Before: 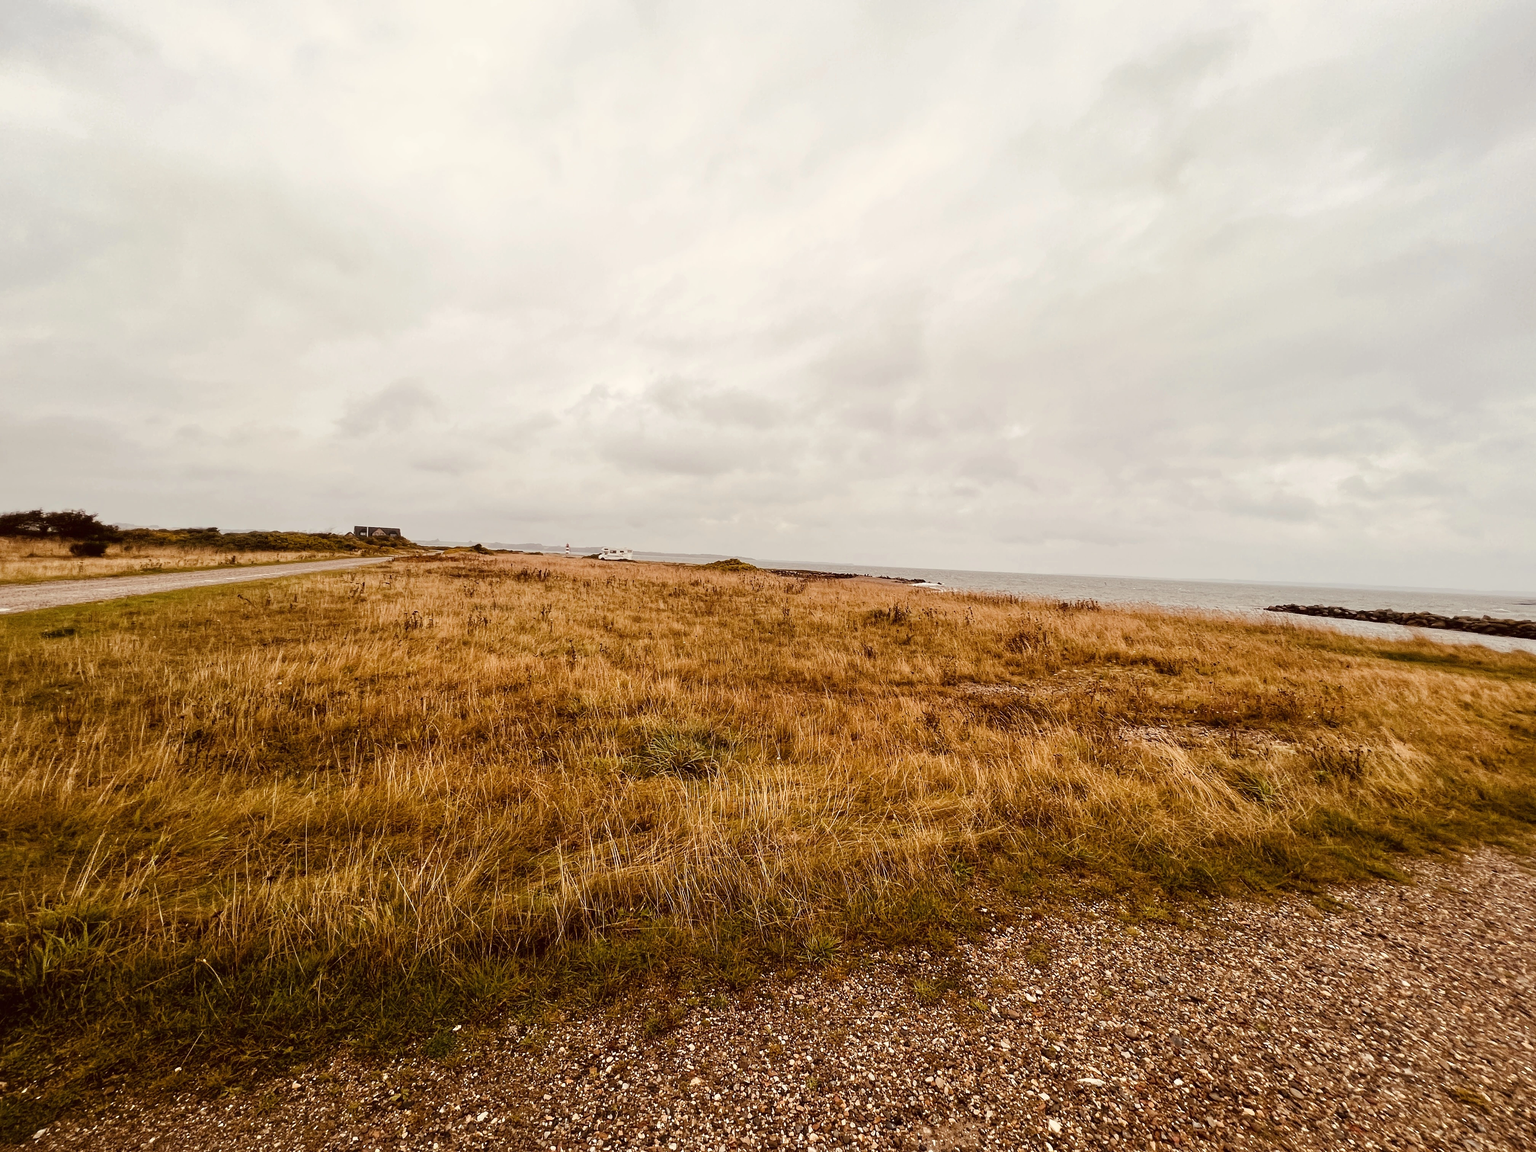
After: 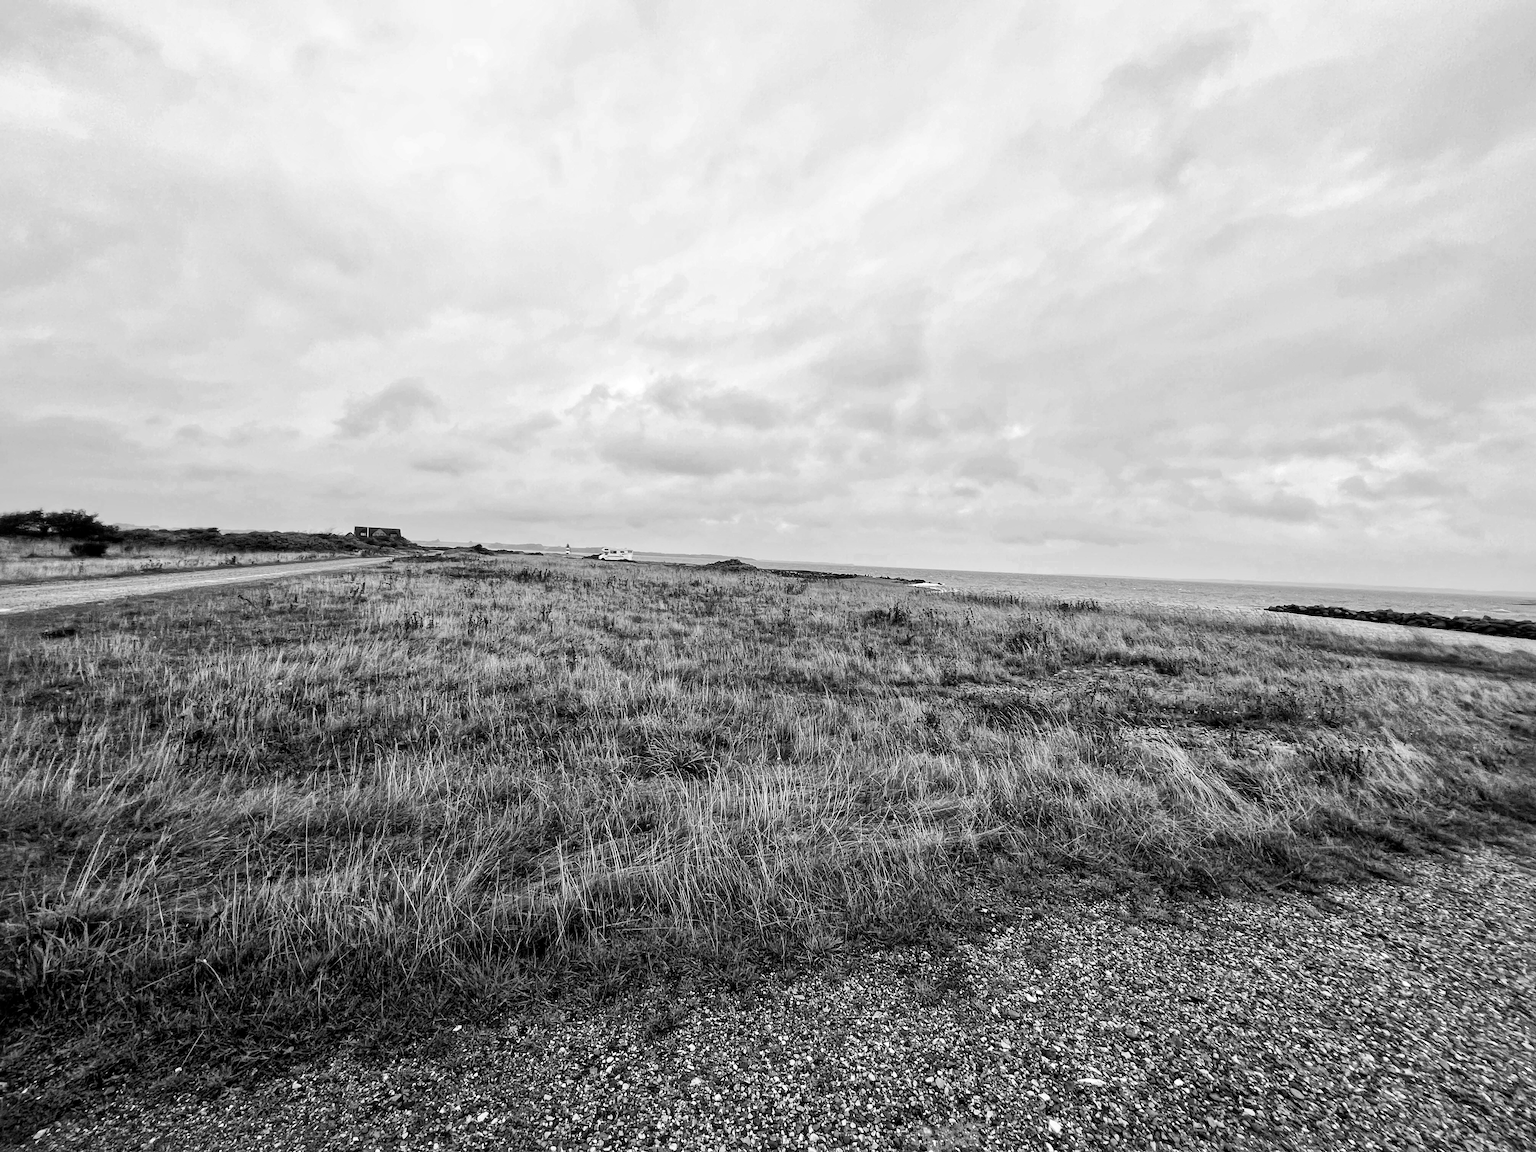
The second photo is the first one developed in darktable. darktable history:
local contrast: mode bilateral grid, contrast 20, coarseness 50, detail 179%, midtone range 0.2
monochrome: on, module defaults
